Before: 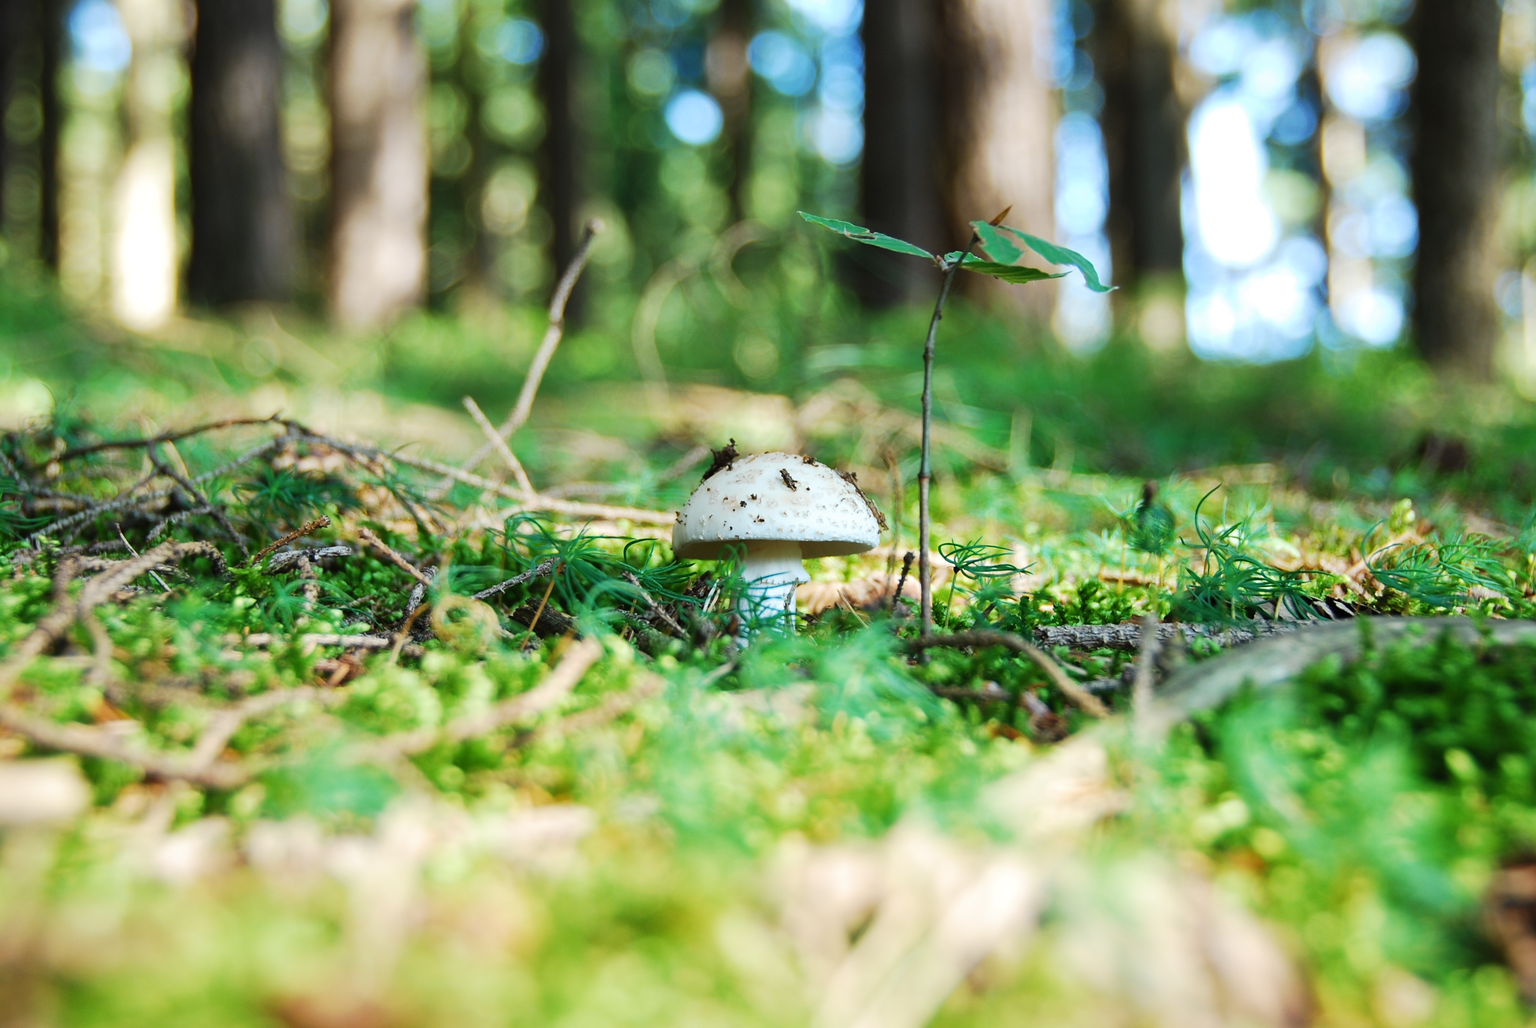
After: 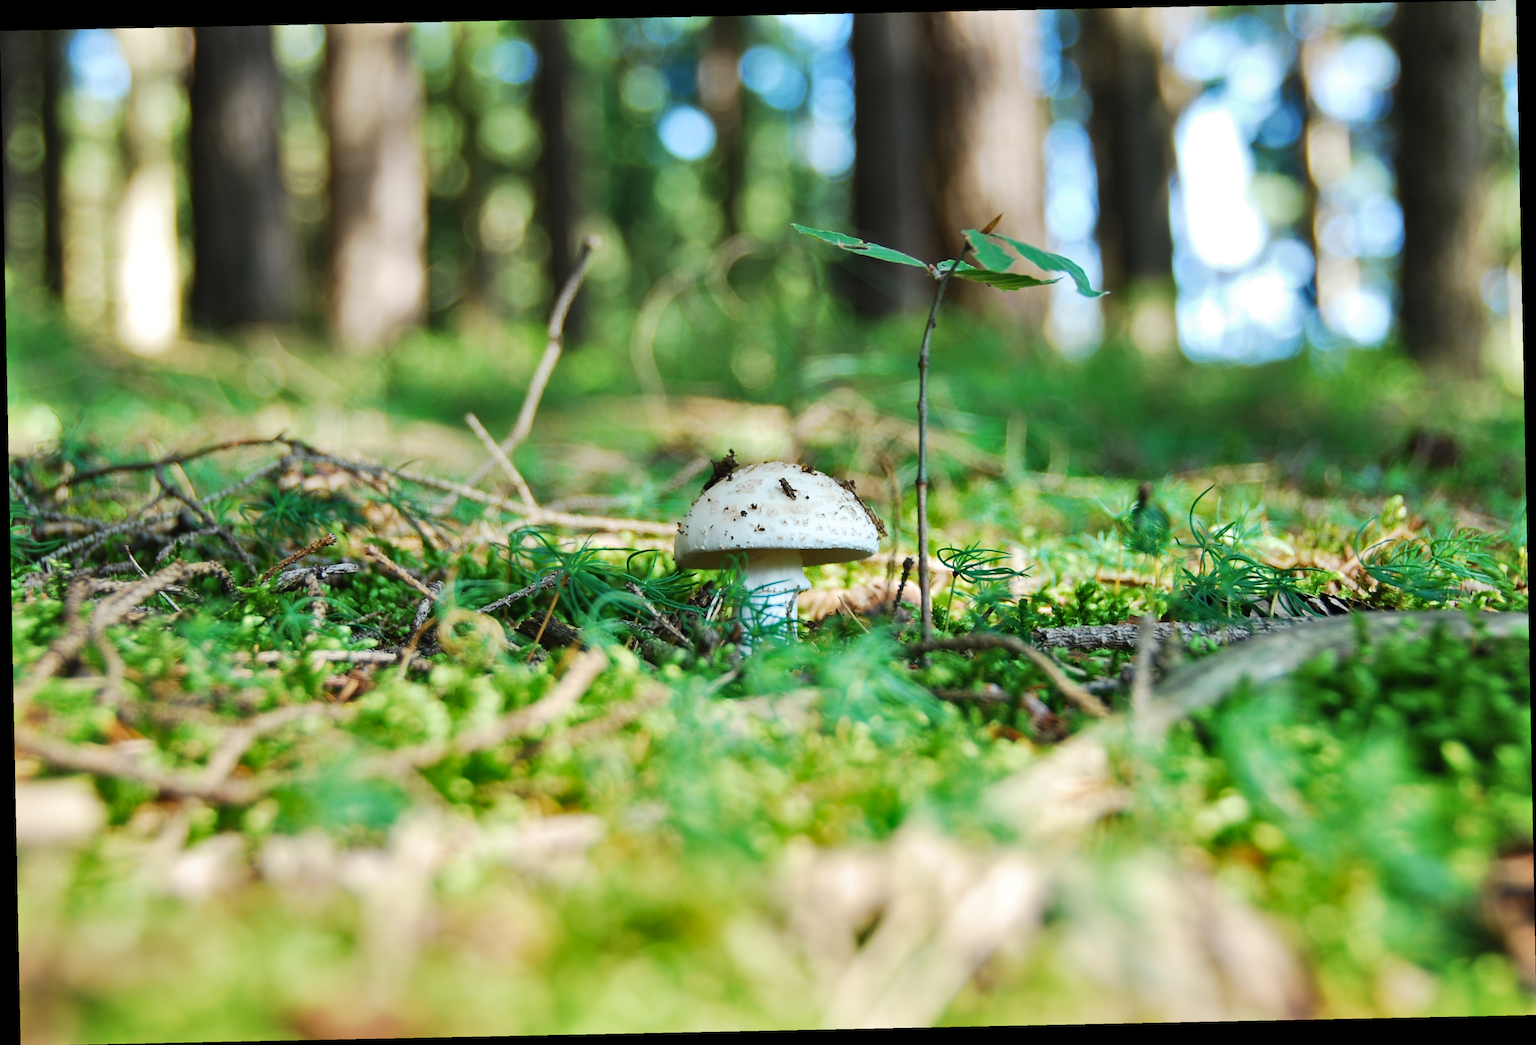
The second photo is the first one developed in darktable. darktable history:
rotate and perspective: rotation -1.17°, automatic cropping off
shadows and highlights: soften with gaussian
